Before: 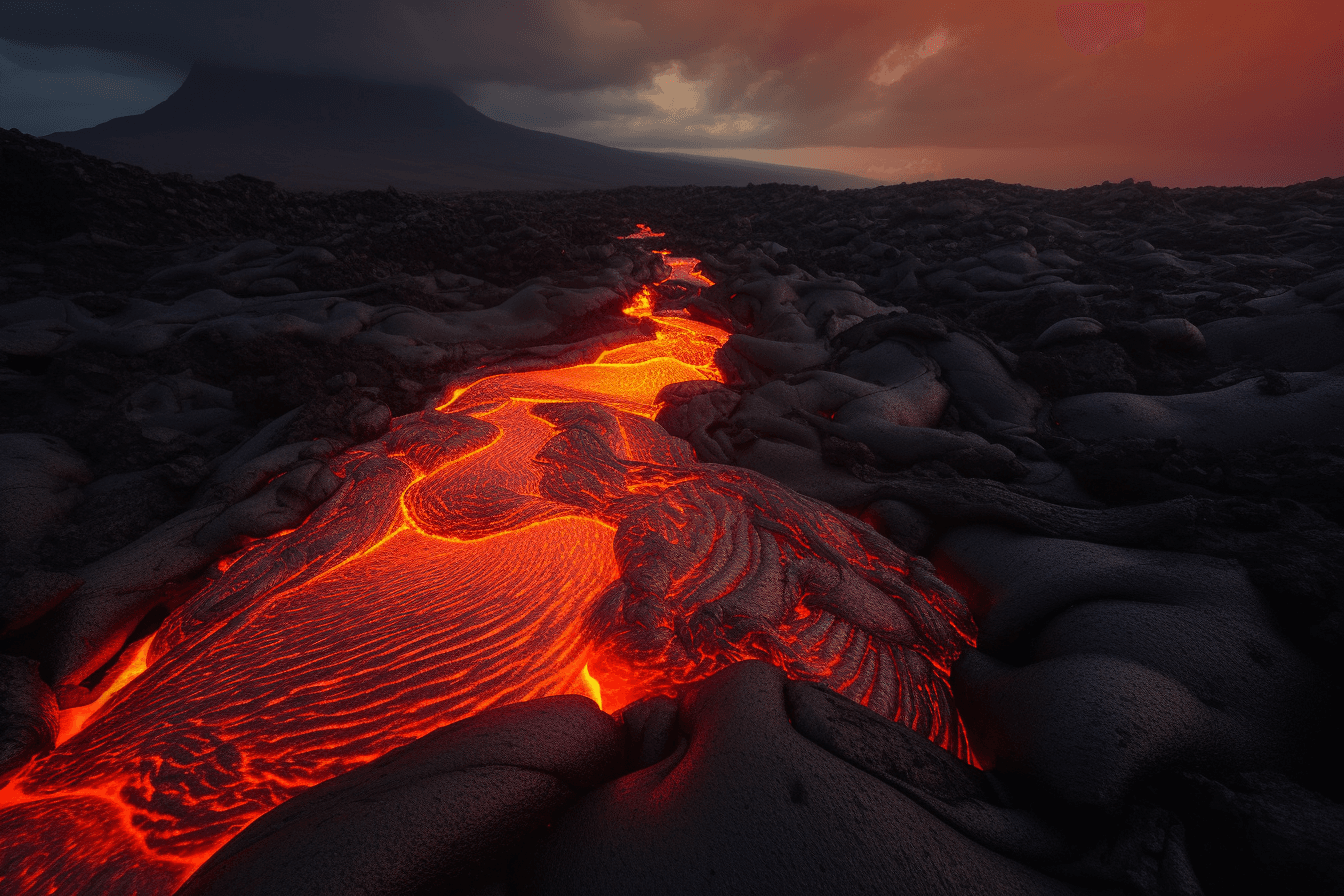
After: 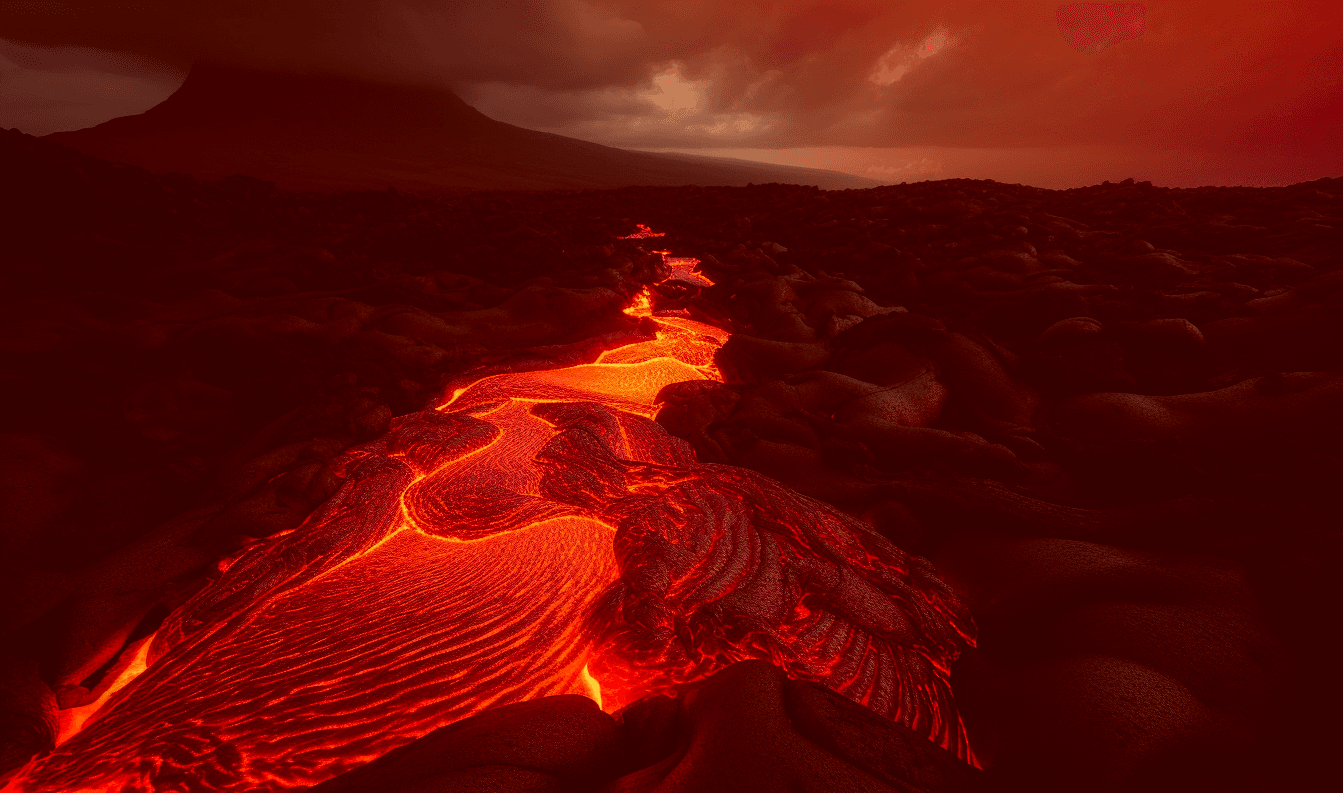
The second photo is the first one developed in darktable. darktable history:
color correction: highlights a* 9.03, highlights b* 8.71, shadows a* 40, shadows b* 40, saturation 0.8
crop and rotate: top 0%, bottom 11.49%
